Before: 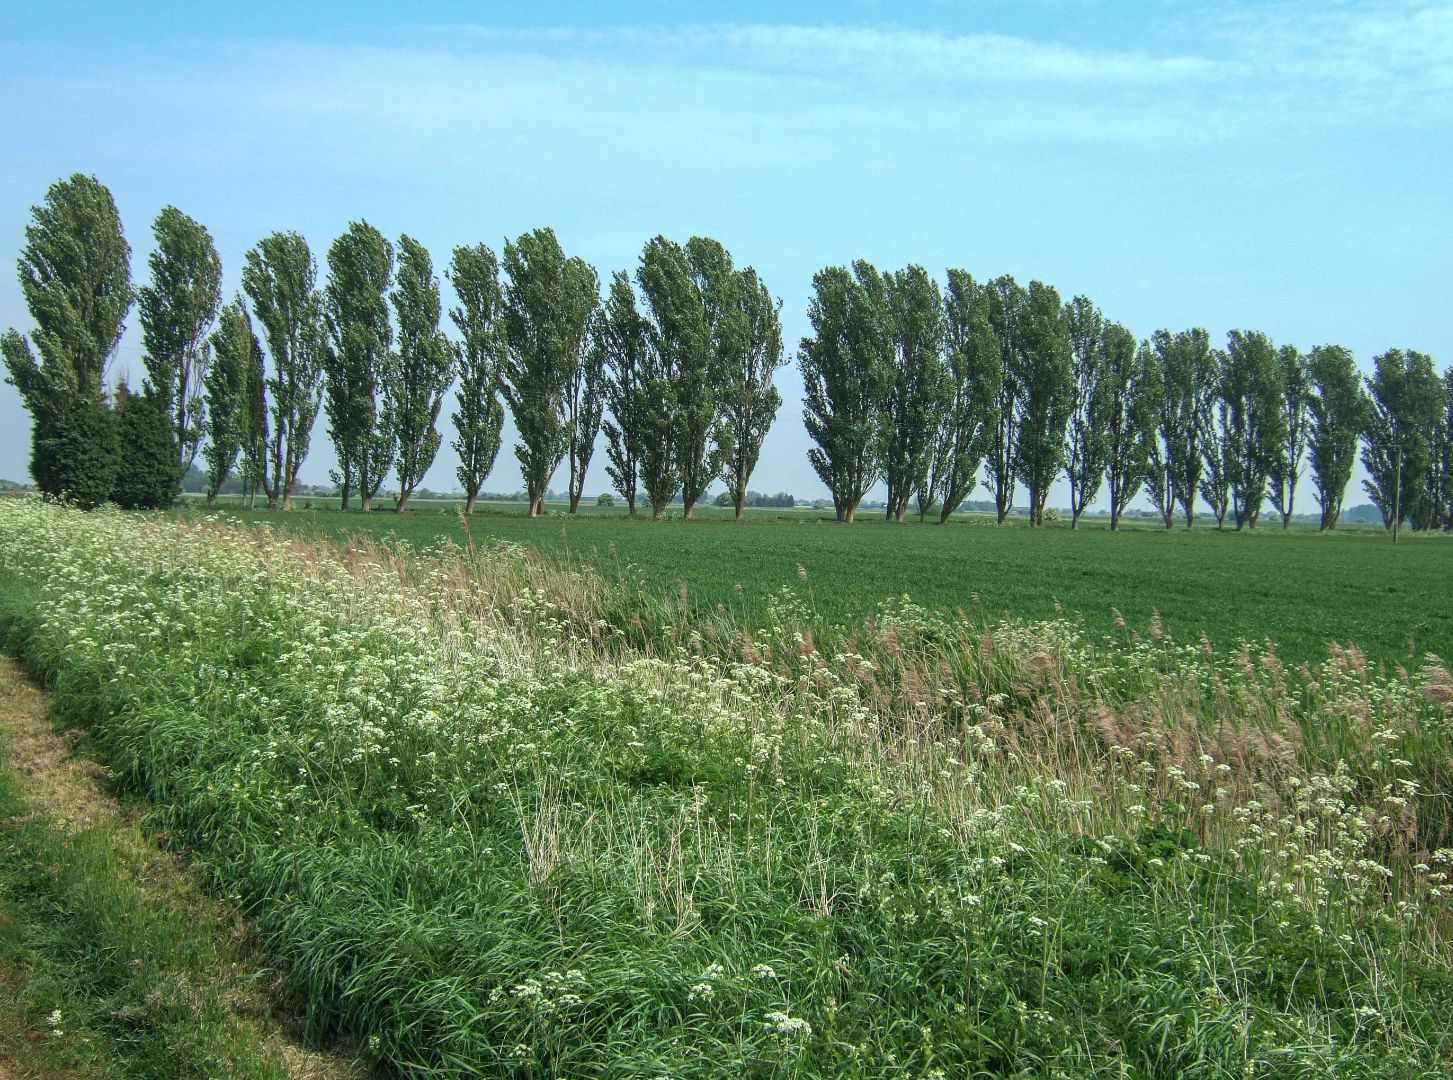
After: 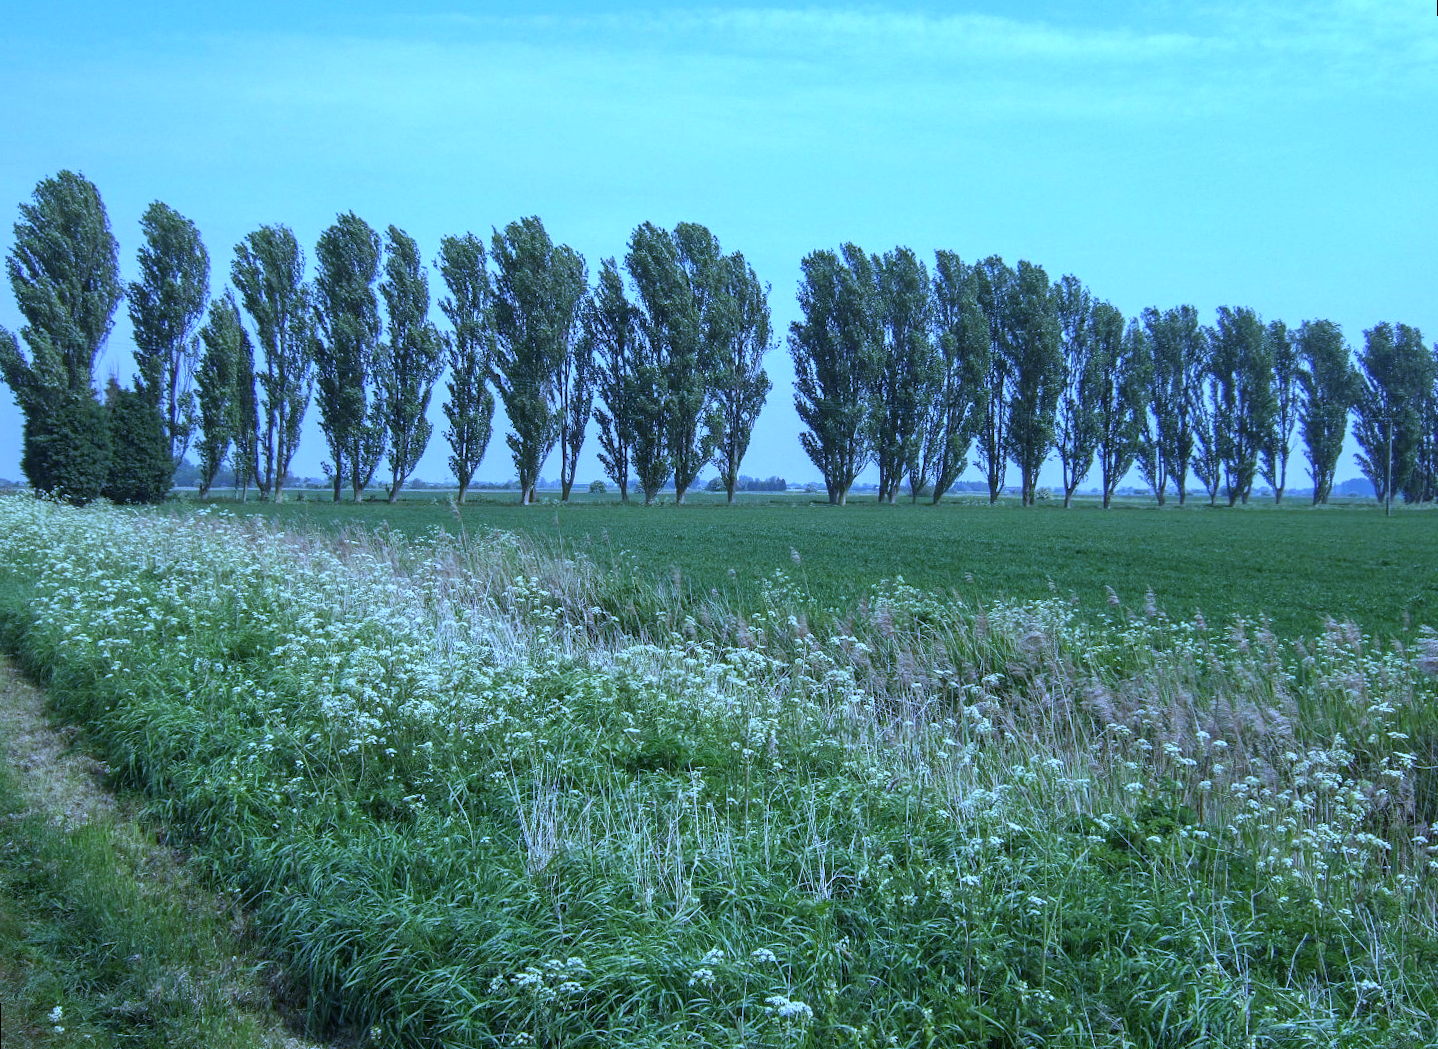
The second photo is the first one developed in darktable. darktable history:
white balance: red 0.766, blue 1.537
rotate and perspective: rotation -1°, crop left 0.011, crop right 0.989, crop top 0.025, crop bottom 0.975
